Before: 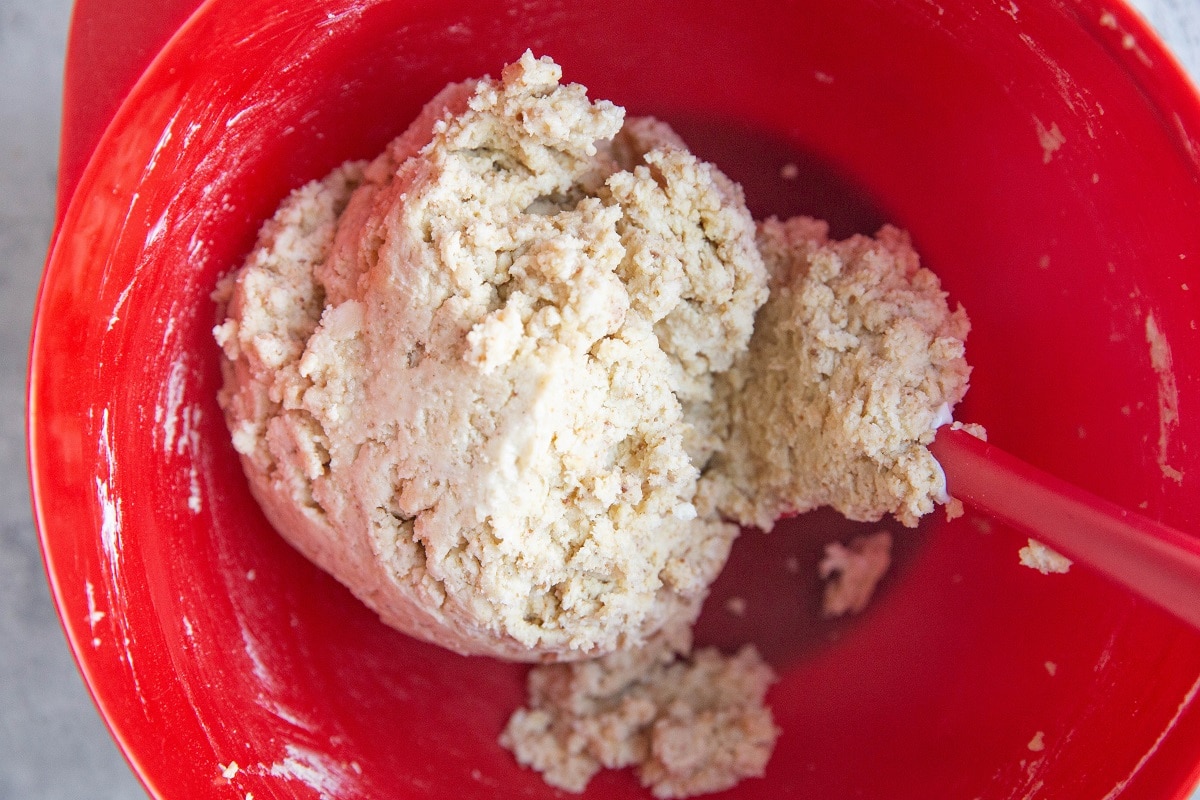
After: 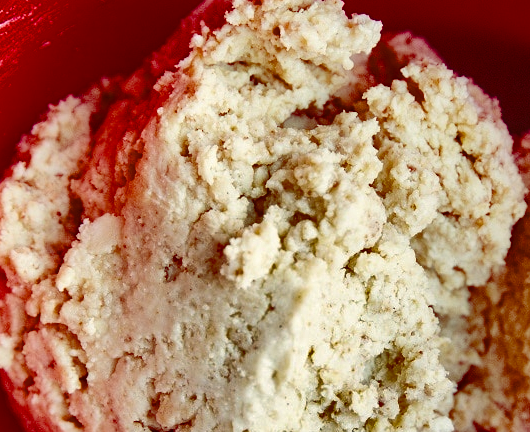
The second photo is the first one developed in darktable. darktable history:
shadows and highlights: shadows 19.29, highlights -83.11, soften with gaussian
color correction: highlights a* -0.445, highlights b* 9.62, shadows a* -9.17, shadows b* 1.57
color balance rgb: shadows lift › luminance -18.375%, shadows lift › chroma 35.261%, perceptual saturation grading › global saturation 27.547%, perceptual saturation grading › highlights -24.711%, perceptual saturation grading › shadows 25.348%, saturation formula JzAzBz (2021)
crop: left 20.288%, top 10.784%, right 35.521%, bottom 34.778%
